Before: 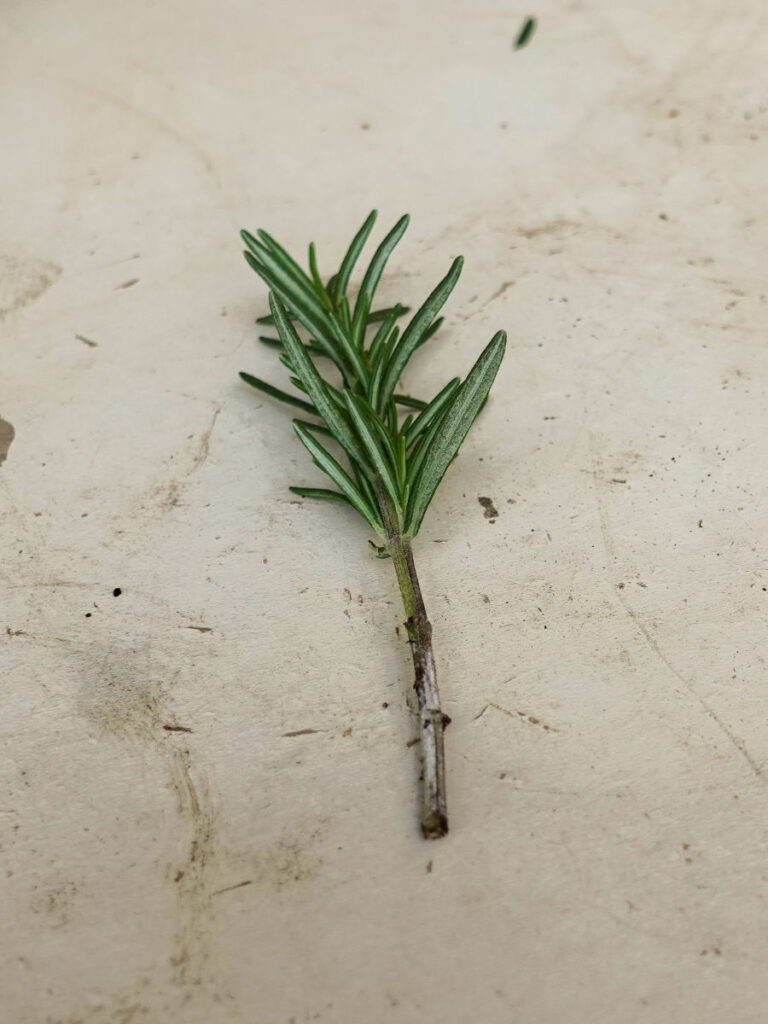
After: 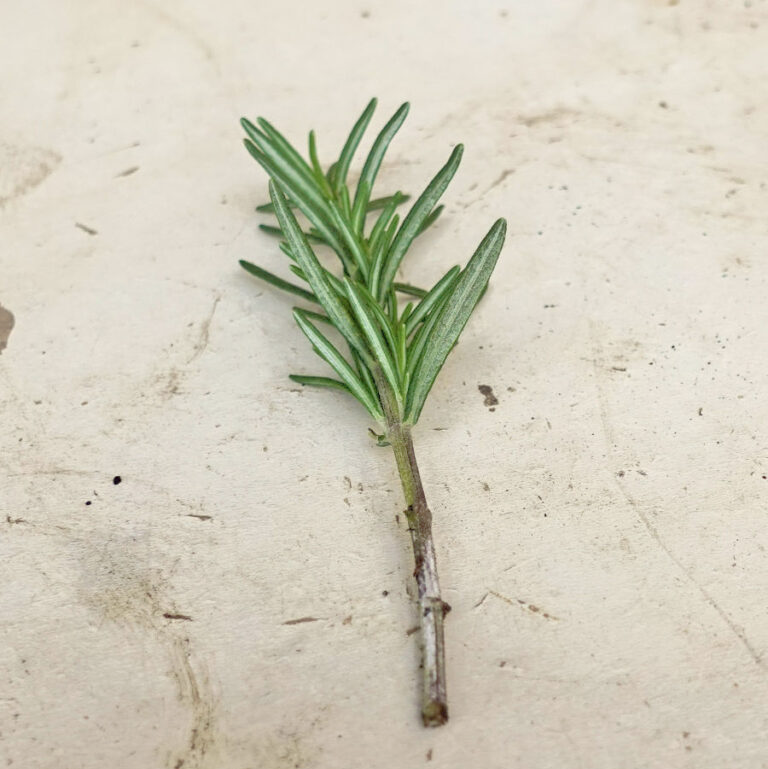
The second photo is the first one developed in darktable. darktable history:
crop: top 11.023%, bottom 13.872%
levels: white 90.71%, levels [0, 0.435, 0.917]
tone equalizer: -7 EV 0.164 EV, -6 EV 0.582 EV, -5 EV 1.16 EV, -4 EV 1.35 EV, -3 EV 1.13 EV, -2 EV 0.6 EV, -1 EV 0.156 EV
color correction: highlights b* 0.02, saturation 0.818
